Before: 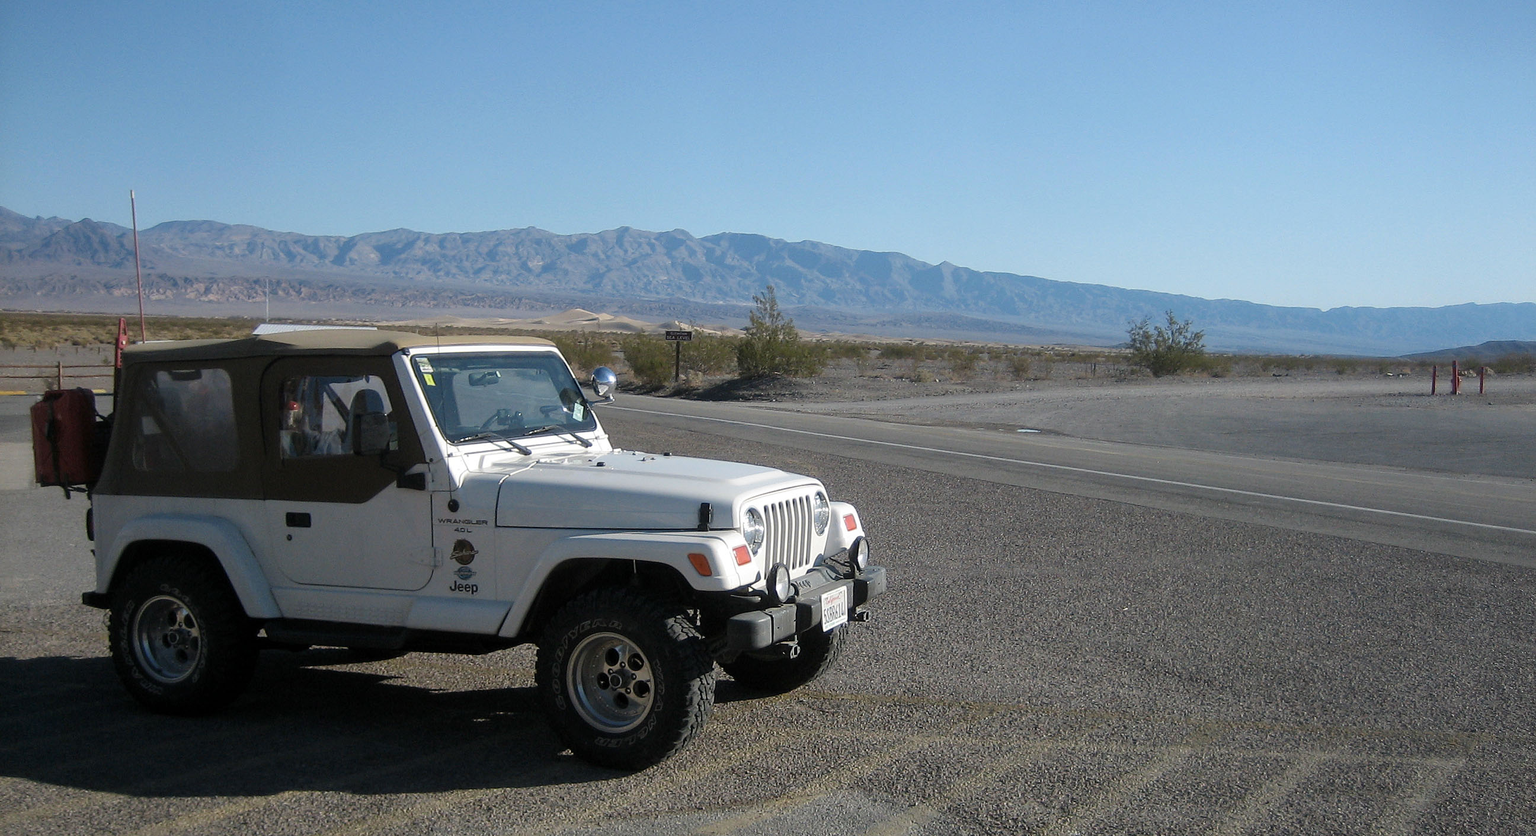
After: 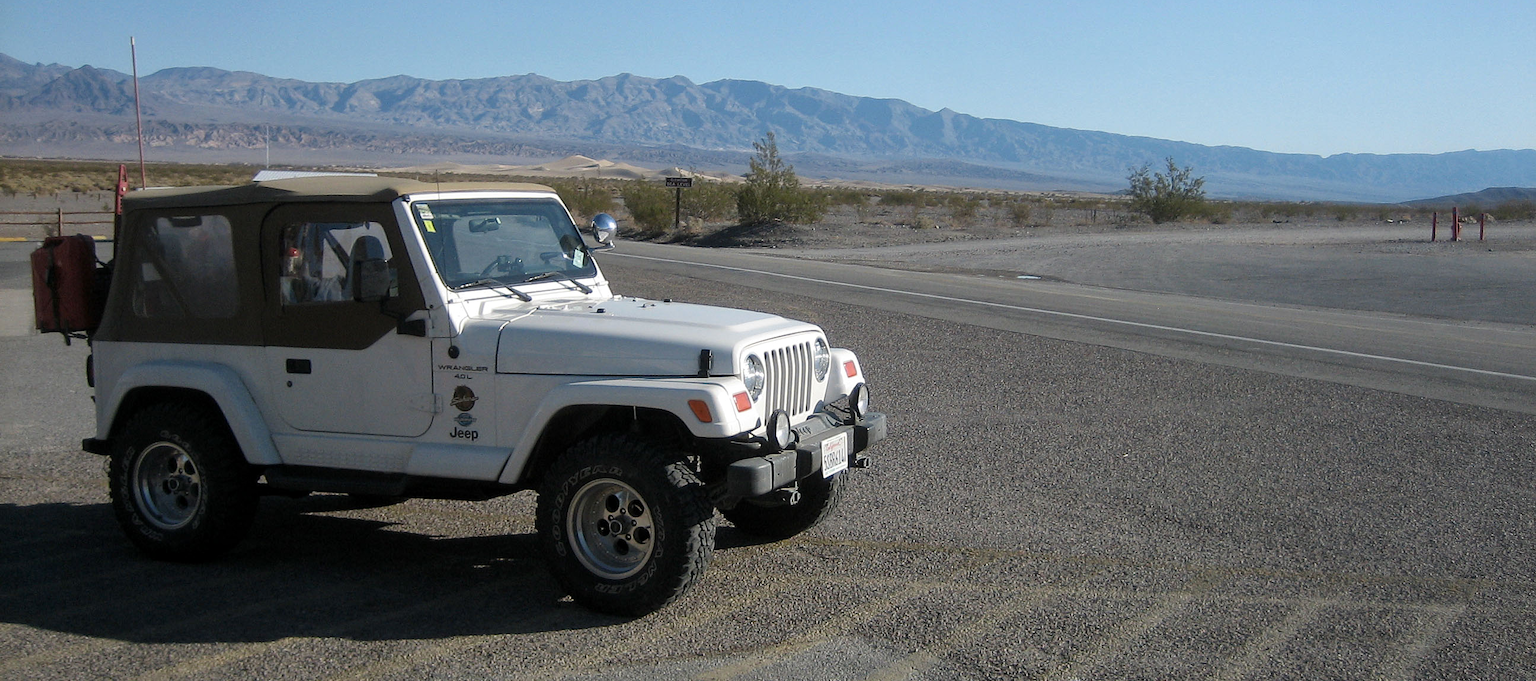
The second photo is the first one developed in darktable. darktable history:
crop and rotate: top 18.393%
local contrast: mode bilateral grid, contrast 11, coarseness 25, detail 115%, midtone range 0.2
